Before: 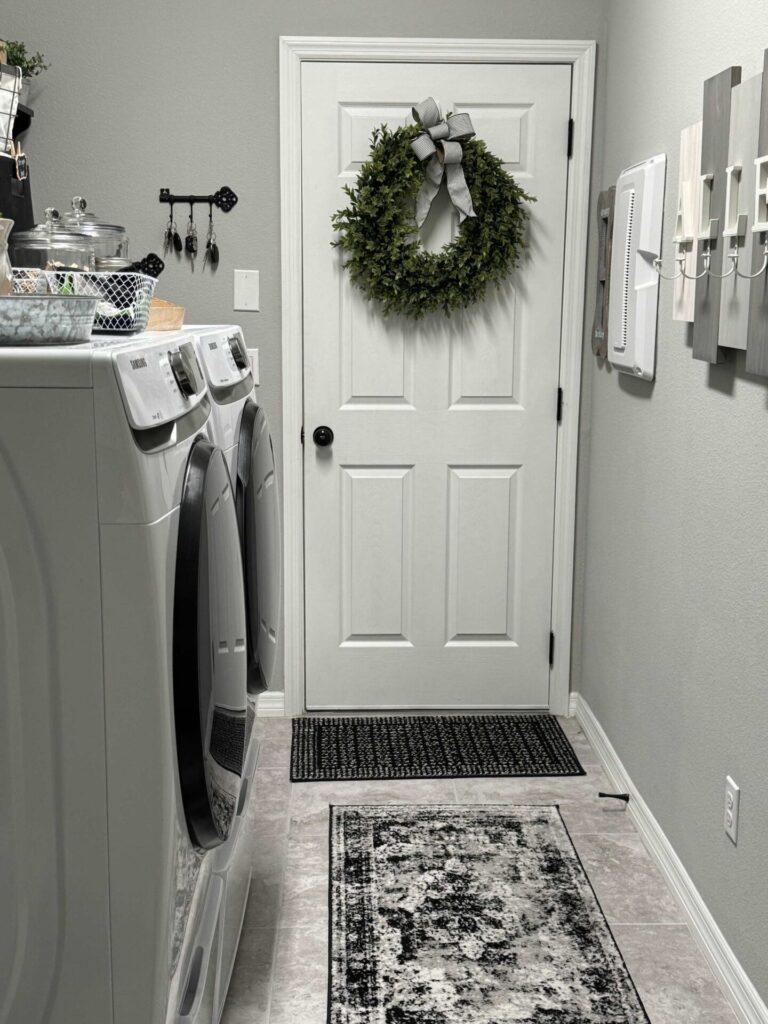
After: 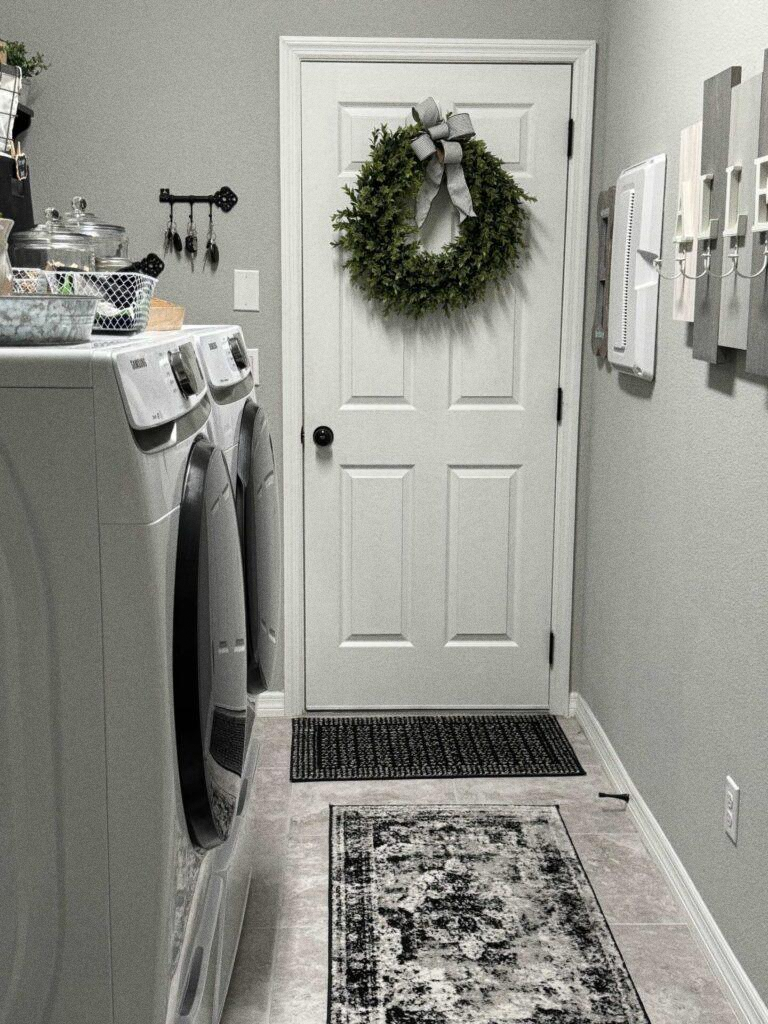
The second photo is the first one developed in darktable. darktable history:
rgb levels: preserve colors max RGB
grain: coarseness 0.09 ISO
